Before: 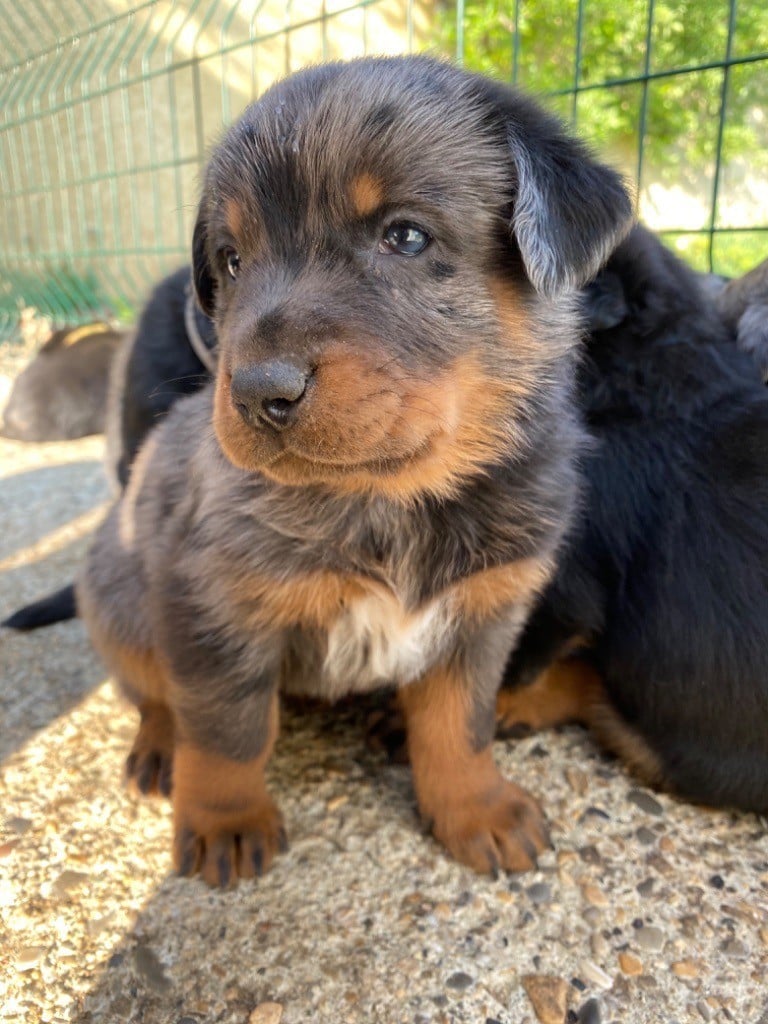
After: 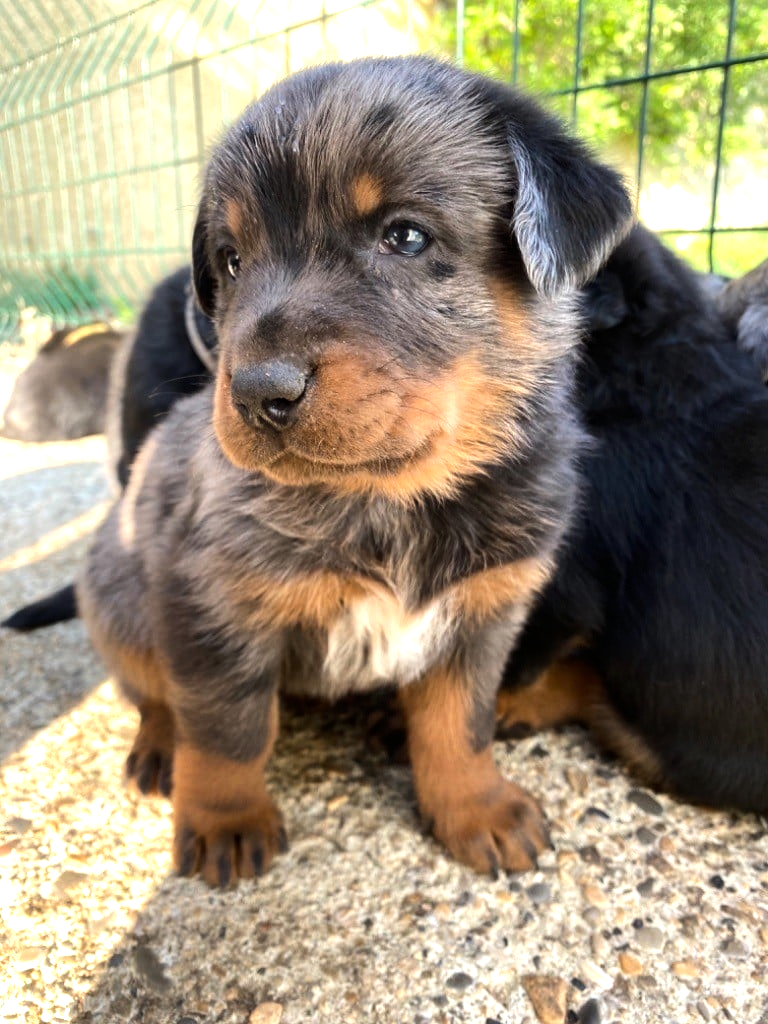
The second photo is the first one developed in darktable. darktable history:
tone equalizer: -8 EV -0.73 EV, -7 EV -0.672 EV, -6 EV -0.588 EV, -5 EV -0.386 EV, -3 EV 0.381 EV, -2 EV 0.6 EV, -1 EV 0.7 EV, +0 EV 0.722 EV, edges refinement/feathering 500, mask exposure compensation -1.57 EV, preserve details no
